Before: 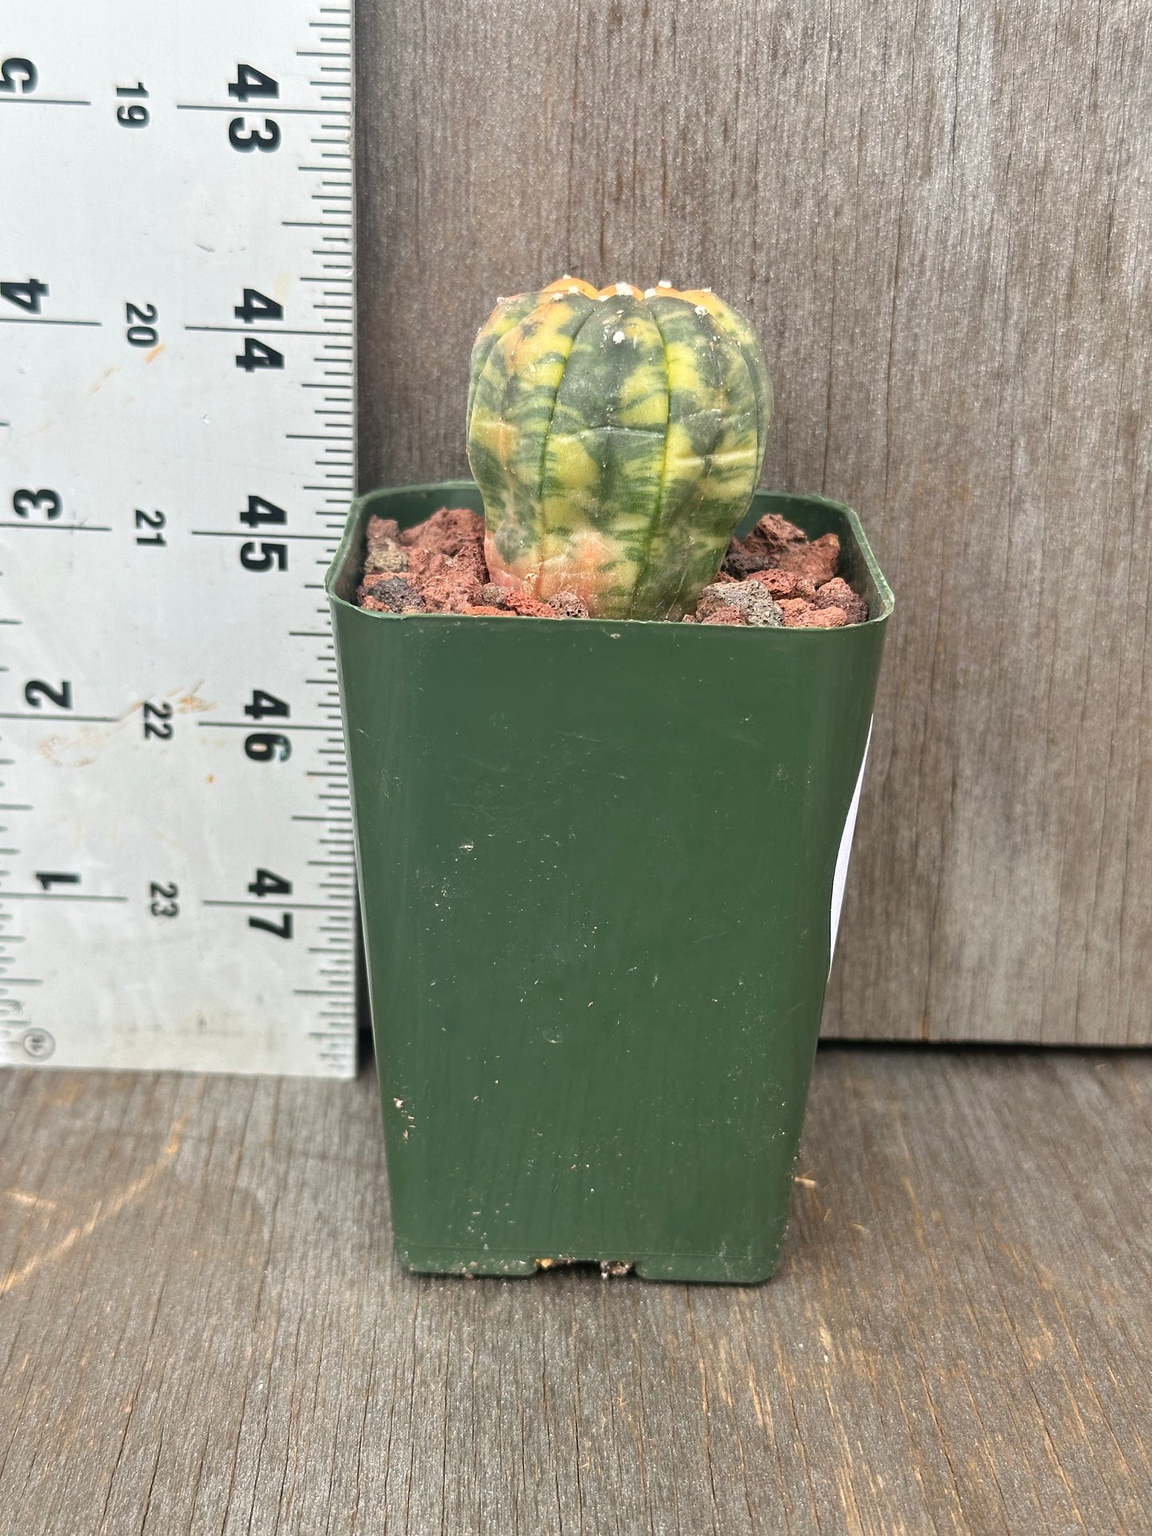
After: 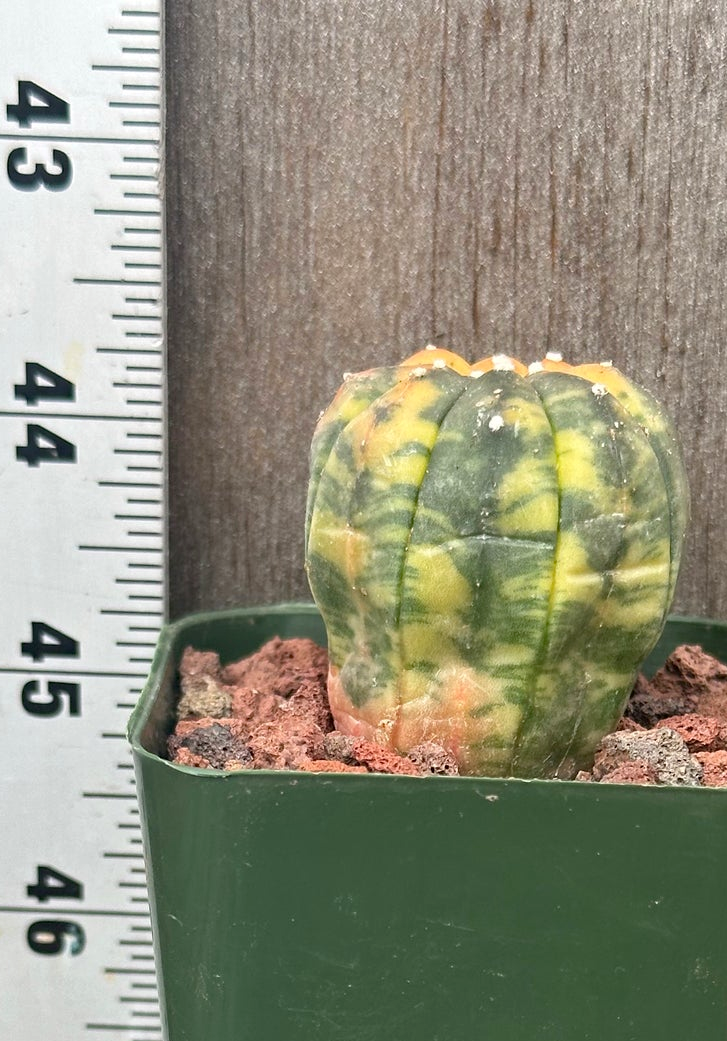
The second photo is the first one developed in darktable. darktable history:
haze removal: compatibility mode true, adaptive false
crop: left 19.392%, right 30.24%, bottom 45.973%
